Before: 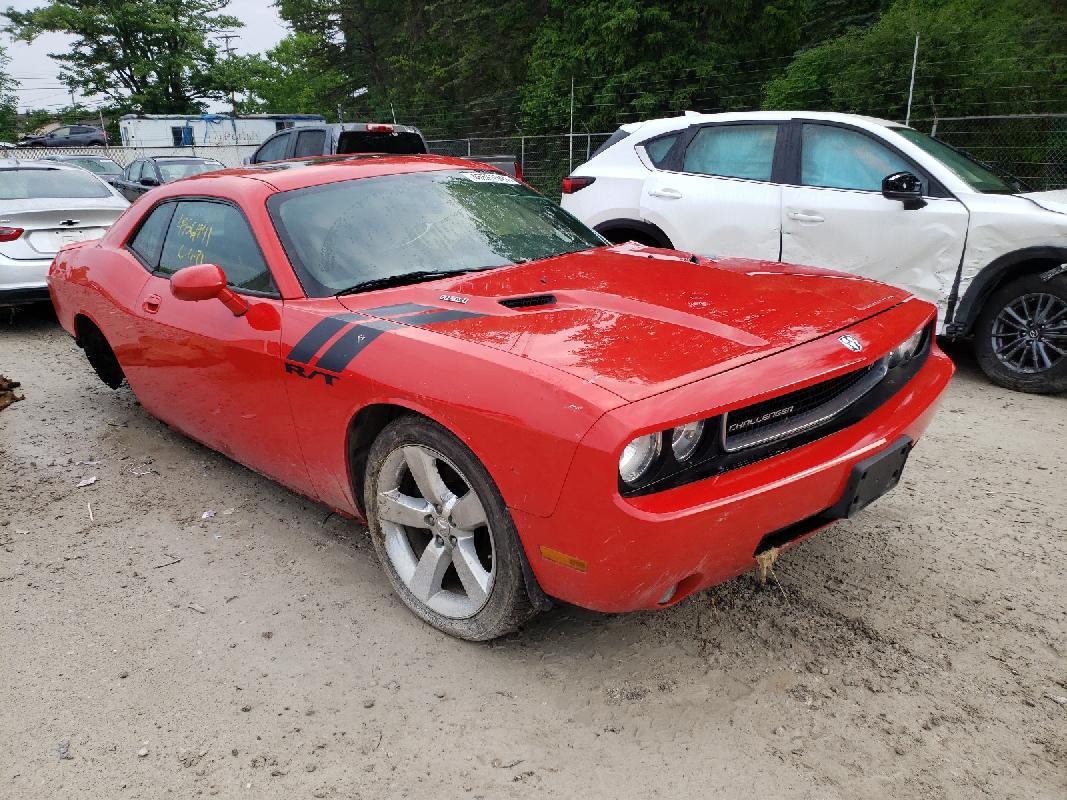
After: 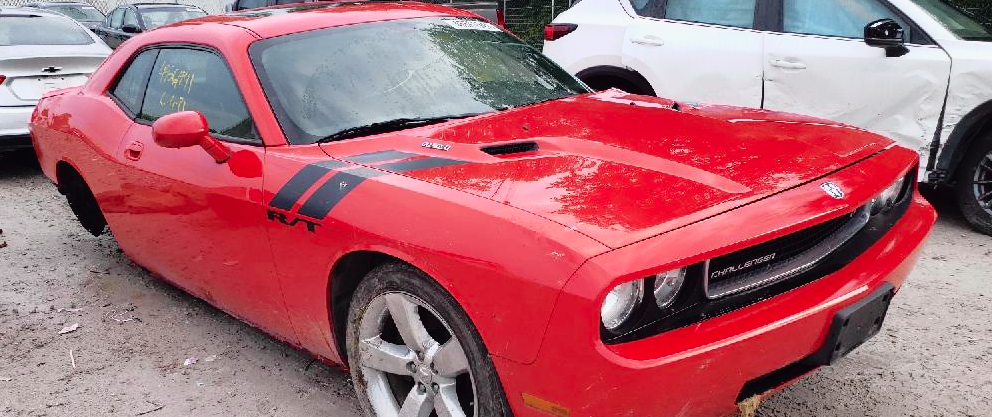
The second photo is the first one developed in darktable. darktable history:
contrast brightness saturation: contrast -0.02, brightness -0.01, saturation 0.03
tone curve: curves: ch0 [(0, 0.009) (0.105, 0.08) (0.195, 0.18) (0.283, 0.316) (0.384, 0.434) (0.485, 0.531) (0.638, 0.69) (0.81, 0.872) (1, 0.977)]; ch1 [(0, 0) (0.161, 0.092) (0.35, 0.33) (0.379, 0.401) (0.456, 0.469) (0.498, 0.502) (0.52, 0.536) (0.586, 0.617) (0.635, 0.655) (1, 1)]; ch2 [(0, 0) (0.371, 0.362) (0.437, 0.437) (0.483, 0.484) (0.53, 0.515) (0.56, 0.571) (0.622, 0.606) (1, 1)], color space Lab, independent channels, preserve colors none
crop: left 1.744%, top 19.225%, right 5.069%, bottom 28.357%
vibrance: on, module defaults
